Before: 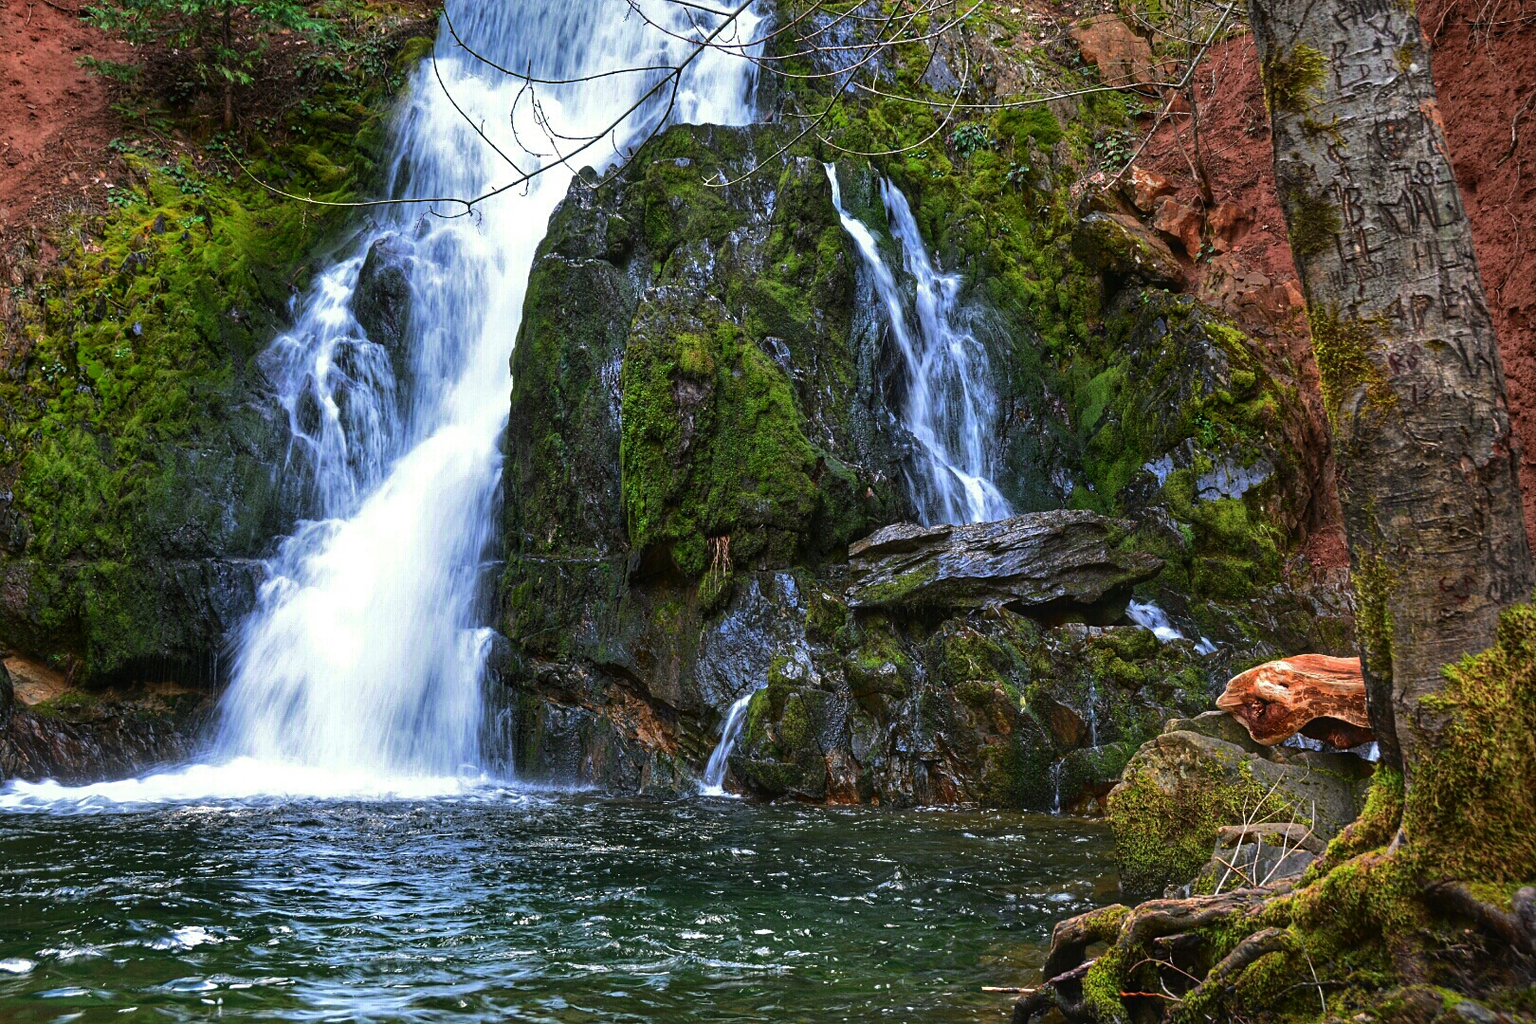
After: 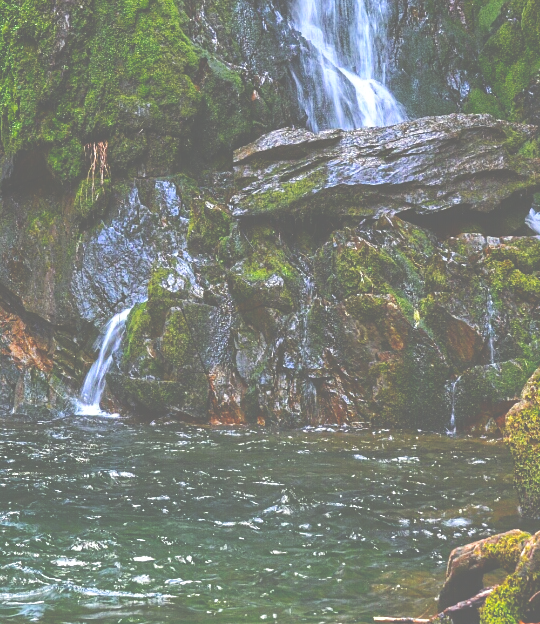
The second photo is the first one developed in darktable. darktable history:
crop: left 40.909%, top 39.292%, right 25.737%, bottom 2.903%
color balance rgb: perceptual saturation grading › global saturation 30.381%, perceptual brilliance grading › global brilliance 4.62%
tone curve: curves: ch0 [(0, 0.023) (0.087, 0.065) (0.184, 0.168) (0.45, 0.54) (0.57, 0.683) (0.722, 0.825) (0.877, 0.948) (1, 1)]; ch1 [(0, 0) (0.388, 0.369) (0.44, 0.45) (0.495, 0.491) (0.534, 0.528) (0.657, 0.655) (1, 1)]; ch2 [(0, 0) (0.353, 0.317) (0.408, 0.427) (0.5, 0.497) (0.534, 0.544) (0.576, 0.605) (0.625, 0.631) (1, 1)], preserve colors none
exposure: black level correction -0.086, compensate highlight preservation false
